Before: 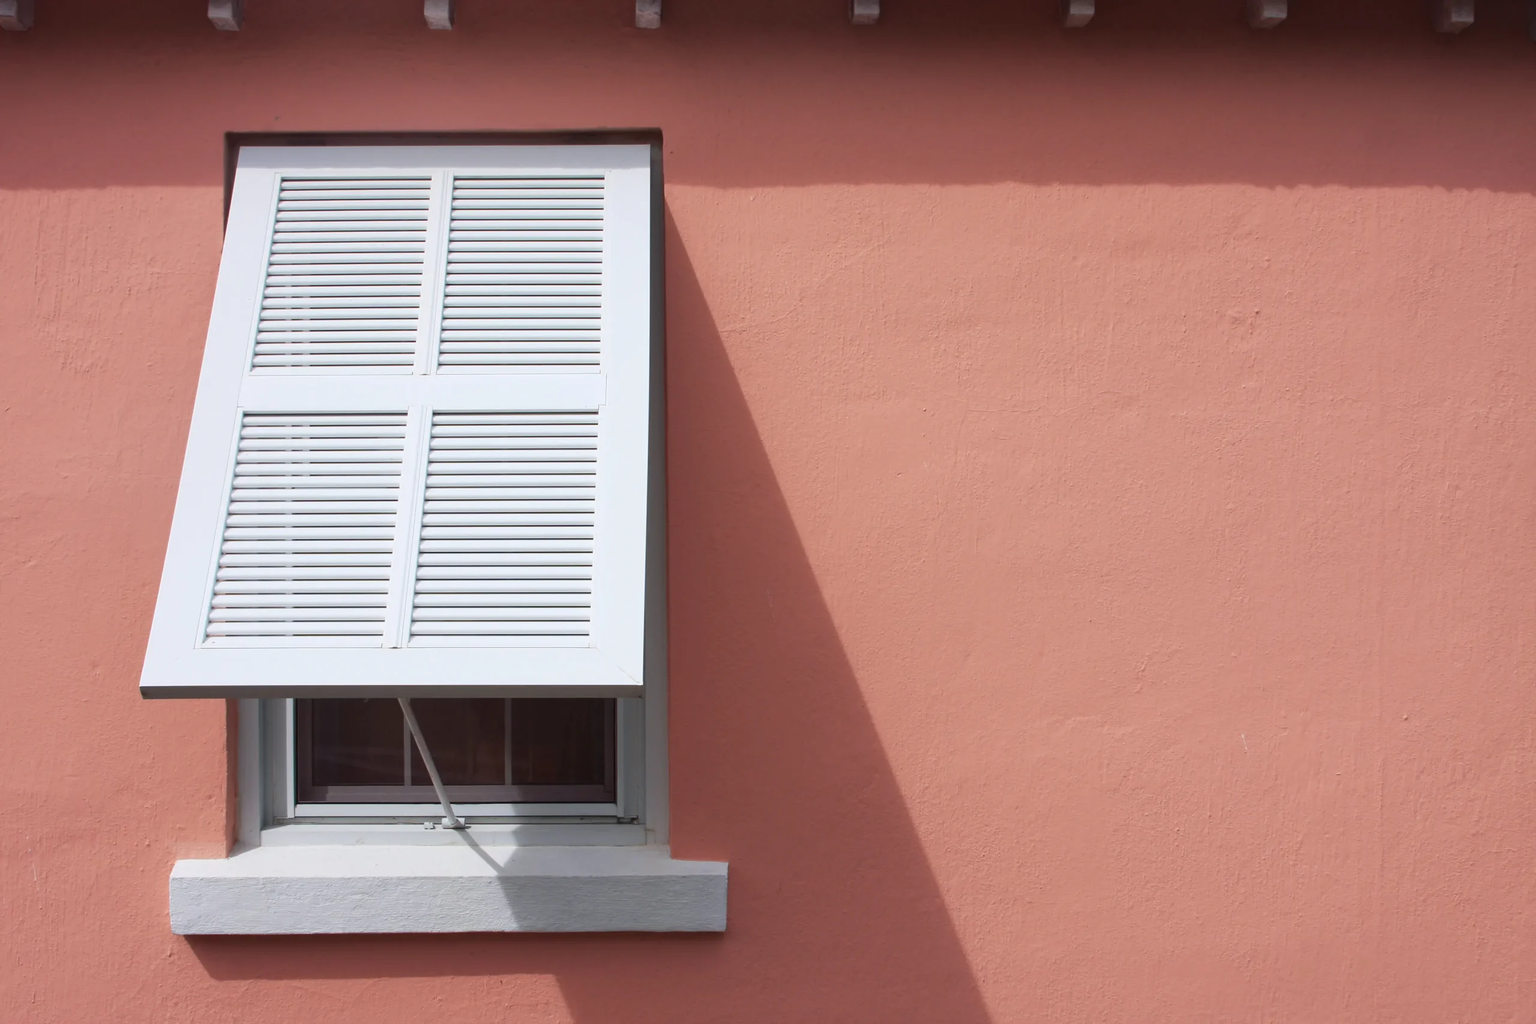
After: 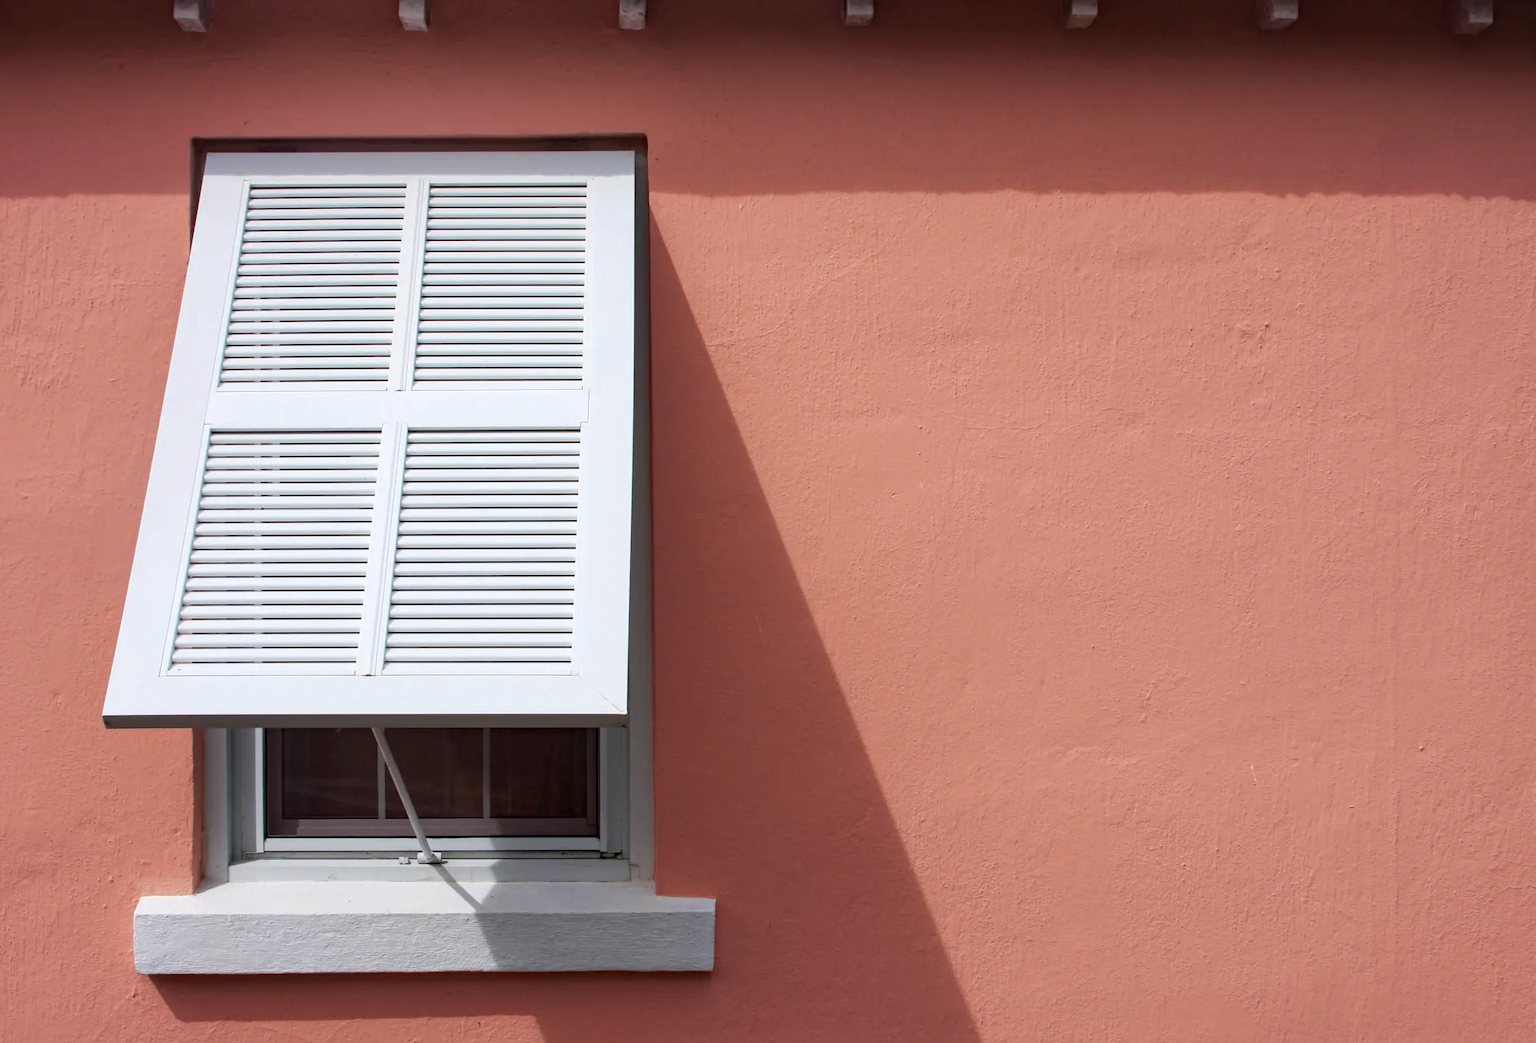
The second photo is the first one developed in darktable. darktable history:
crop and rotate: left 2.712%, right 1.279%, bottom 2.184%
haze removal: compatibility mode true, adaptive false
local contrast: highlights 100%, shadows 102%, detail 131%, midtone range 0.2
